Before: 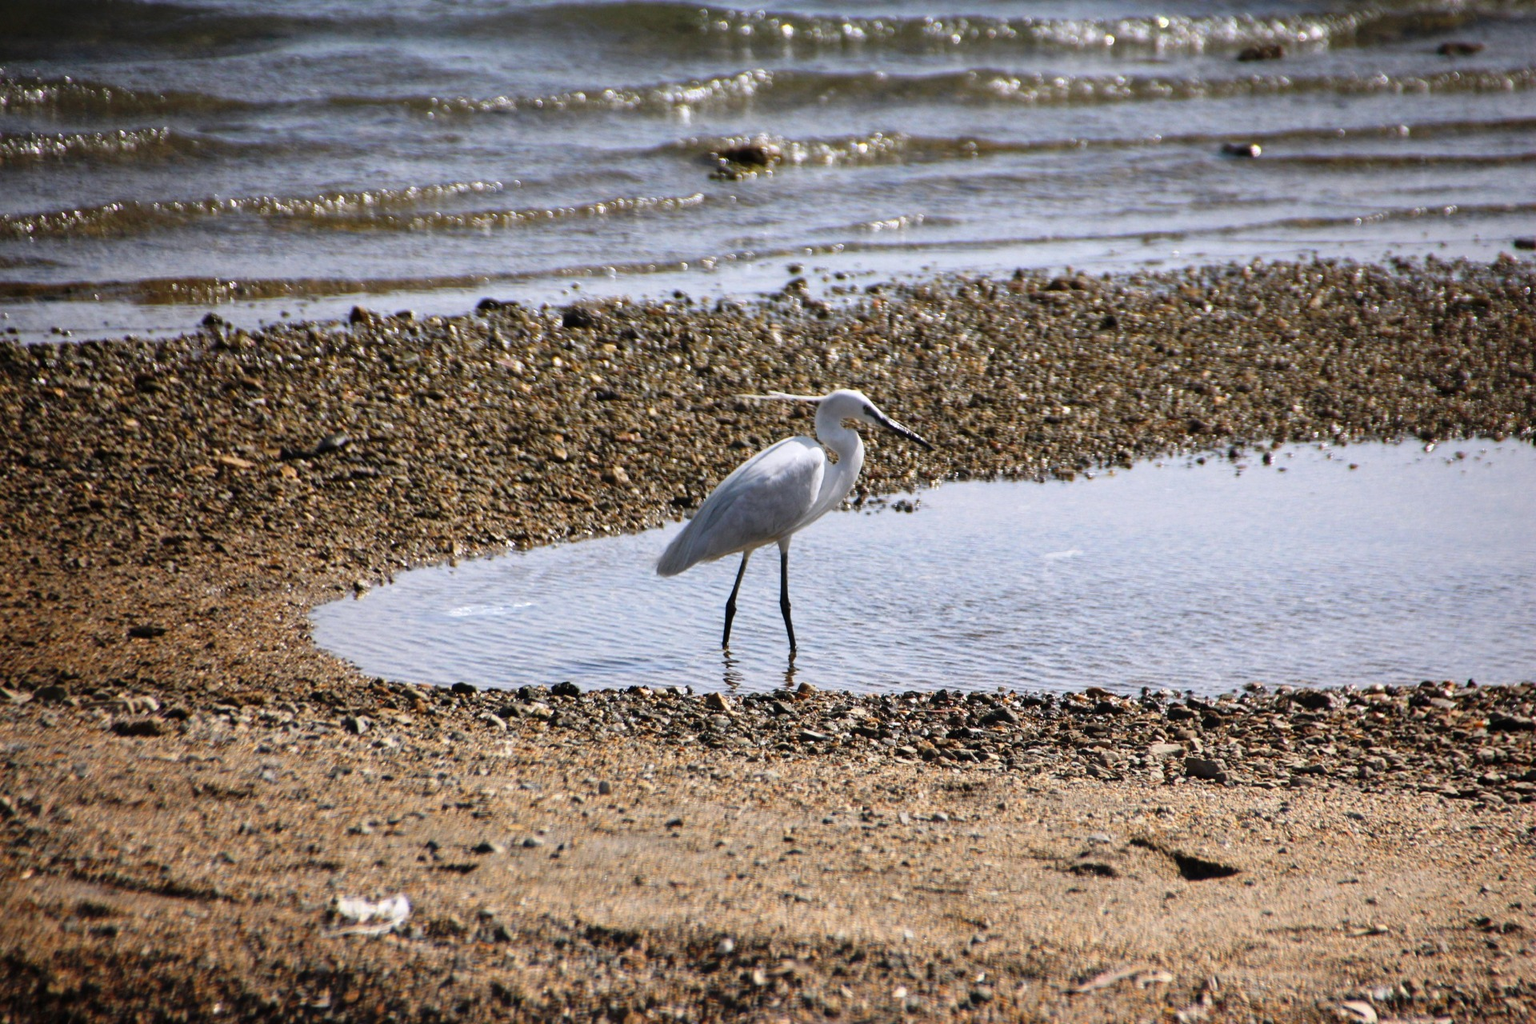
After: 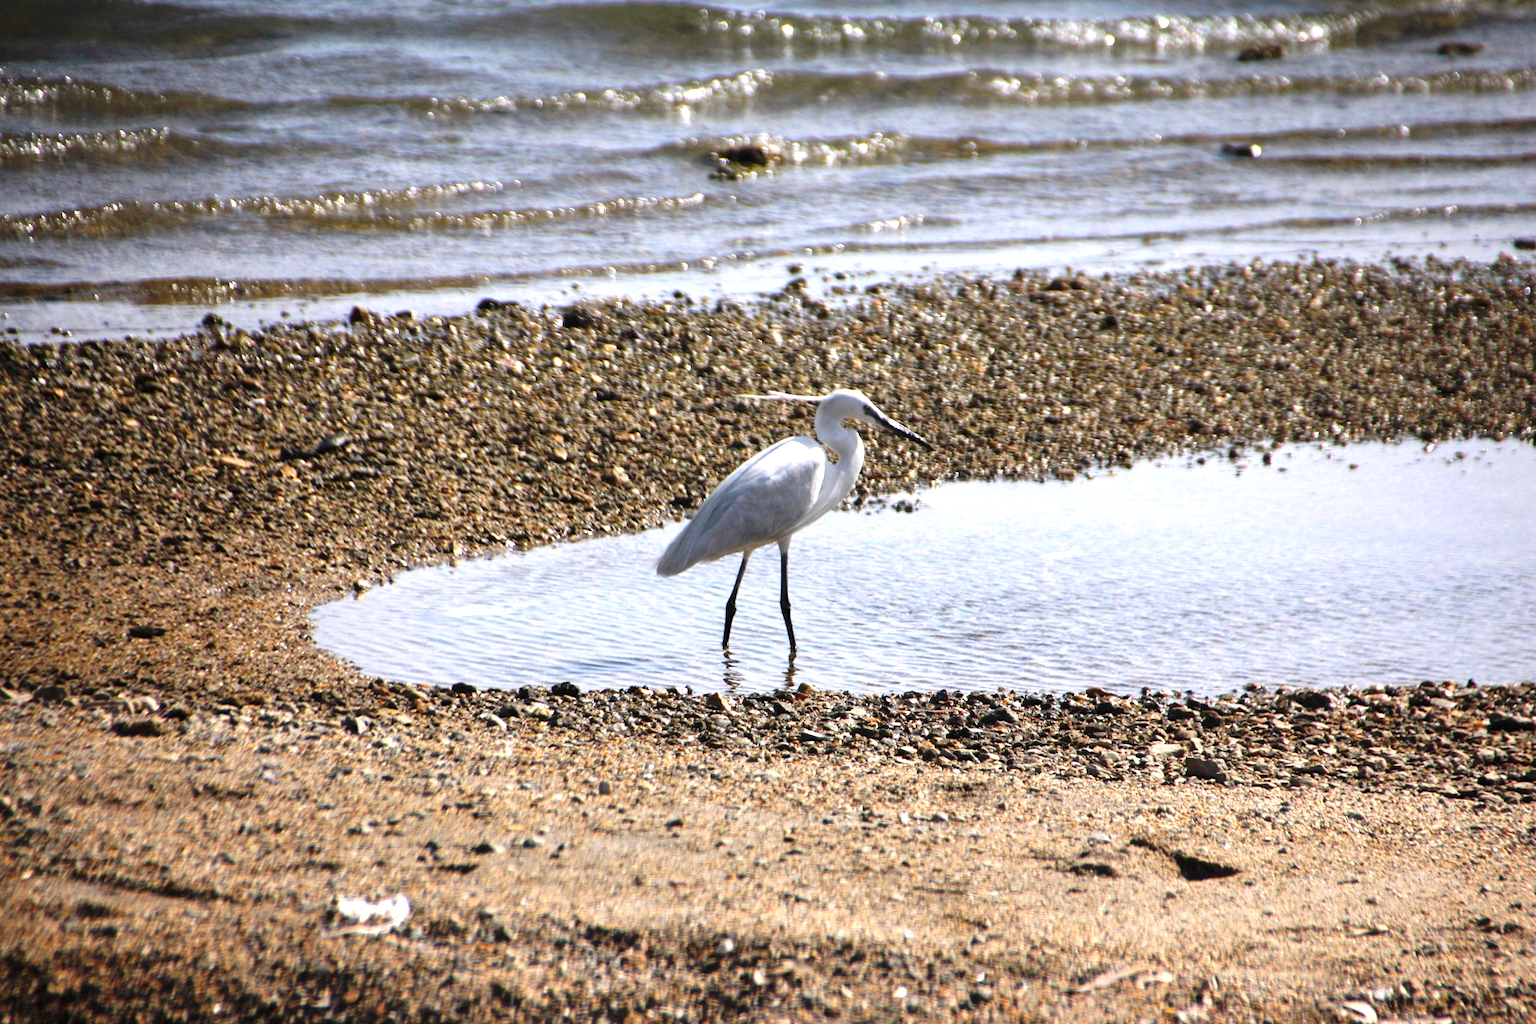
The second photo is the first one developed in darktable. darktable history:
exposure: exposure 0.64 EV, compensate highlight preservation false
